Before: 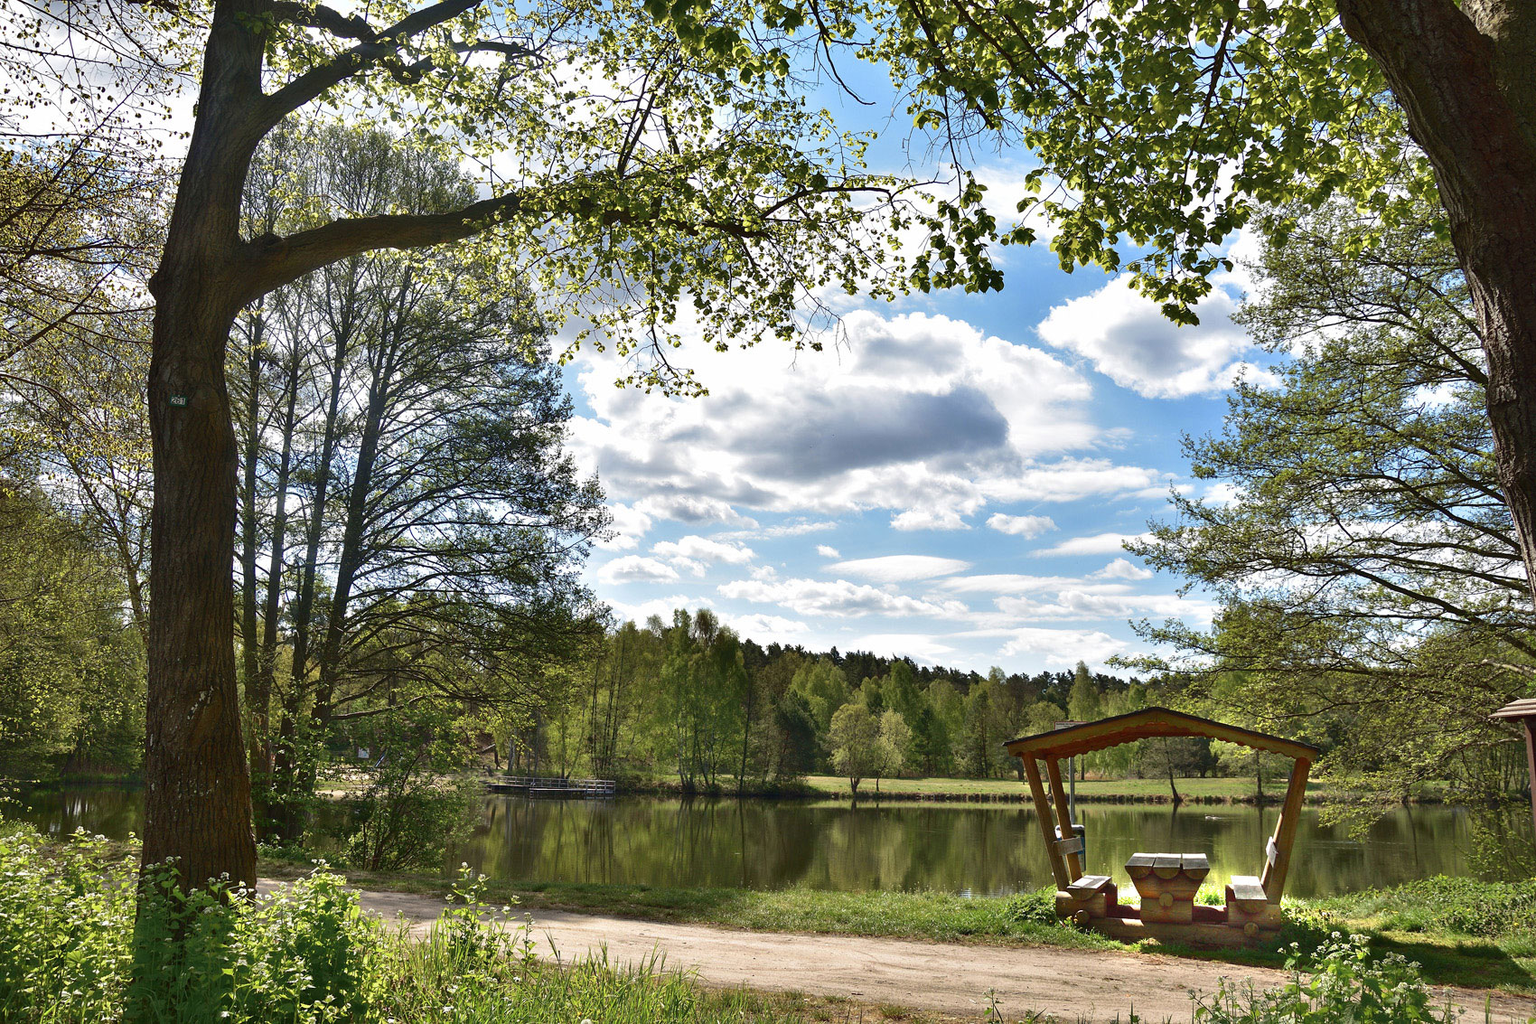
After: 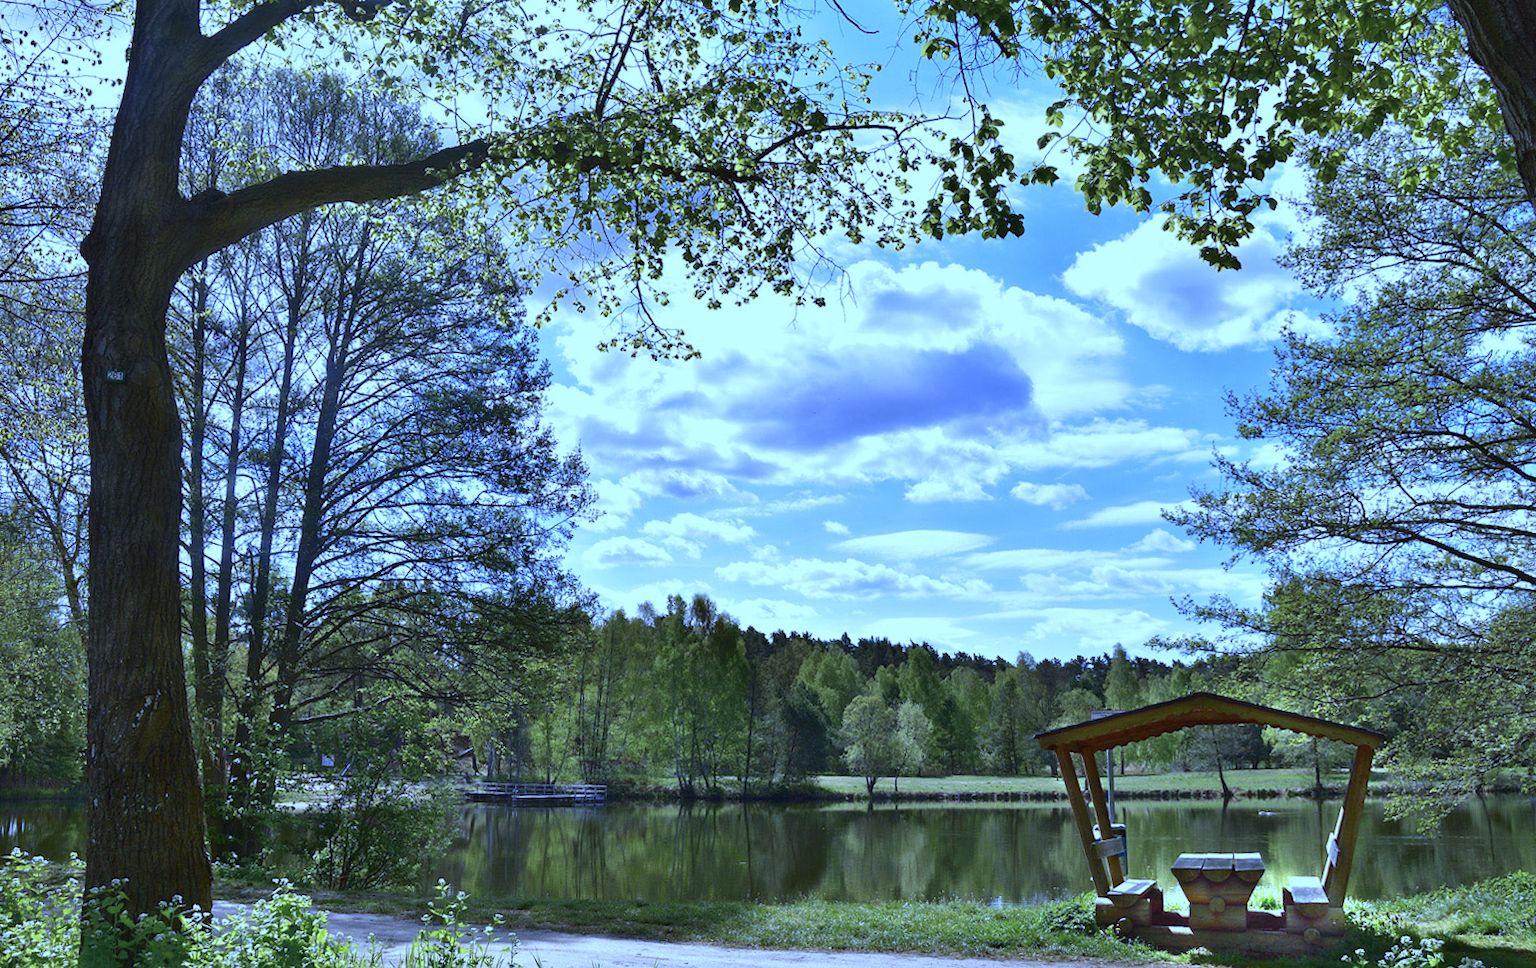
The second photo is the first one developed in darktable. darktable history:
white balance: red 0.766, blue 1.537
crop and rotate: angle -2.38°
rotate and perspective: rotation -3.52°, crop left 0.036, crop right 0.964, crop top 0.081, crop bottom 0.919
